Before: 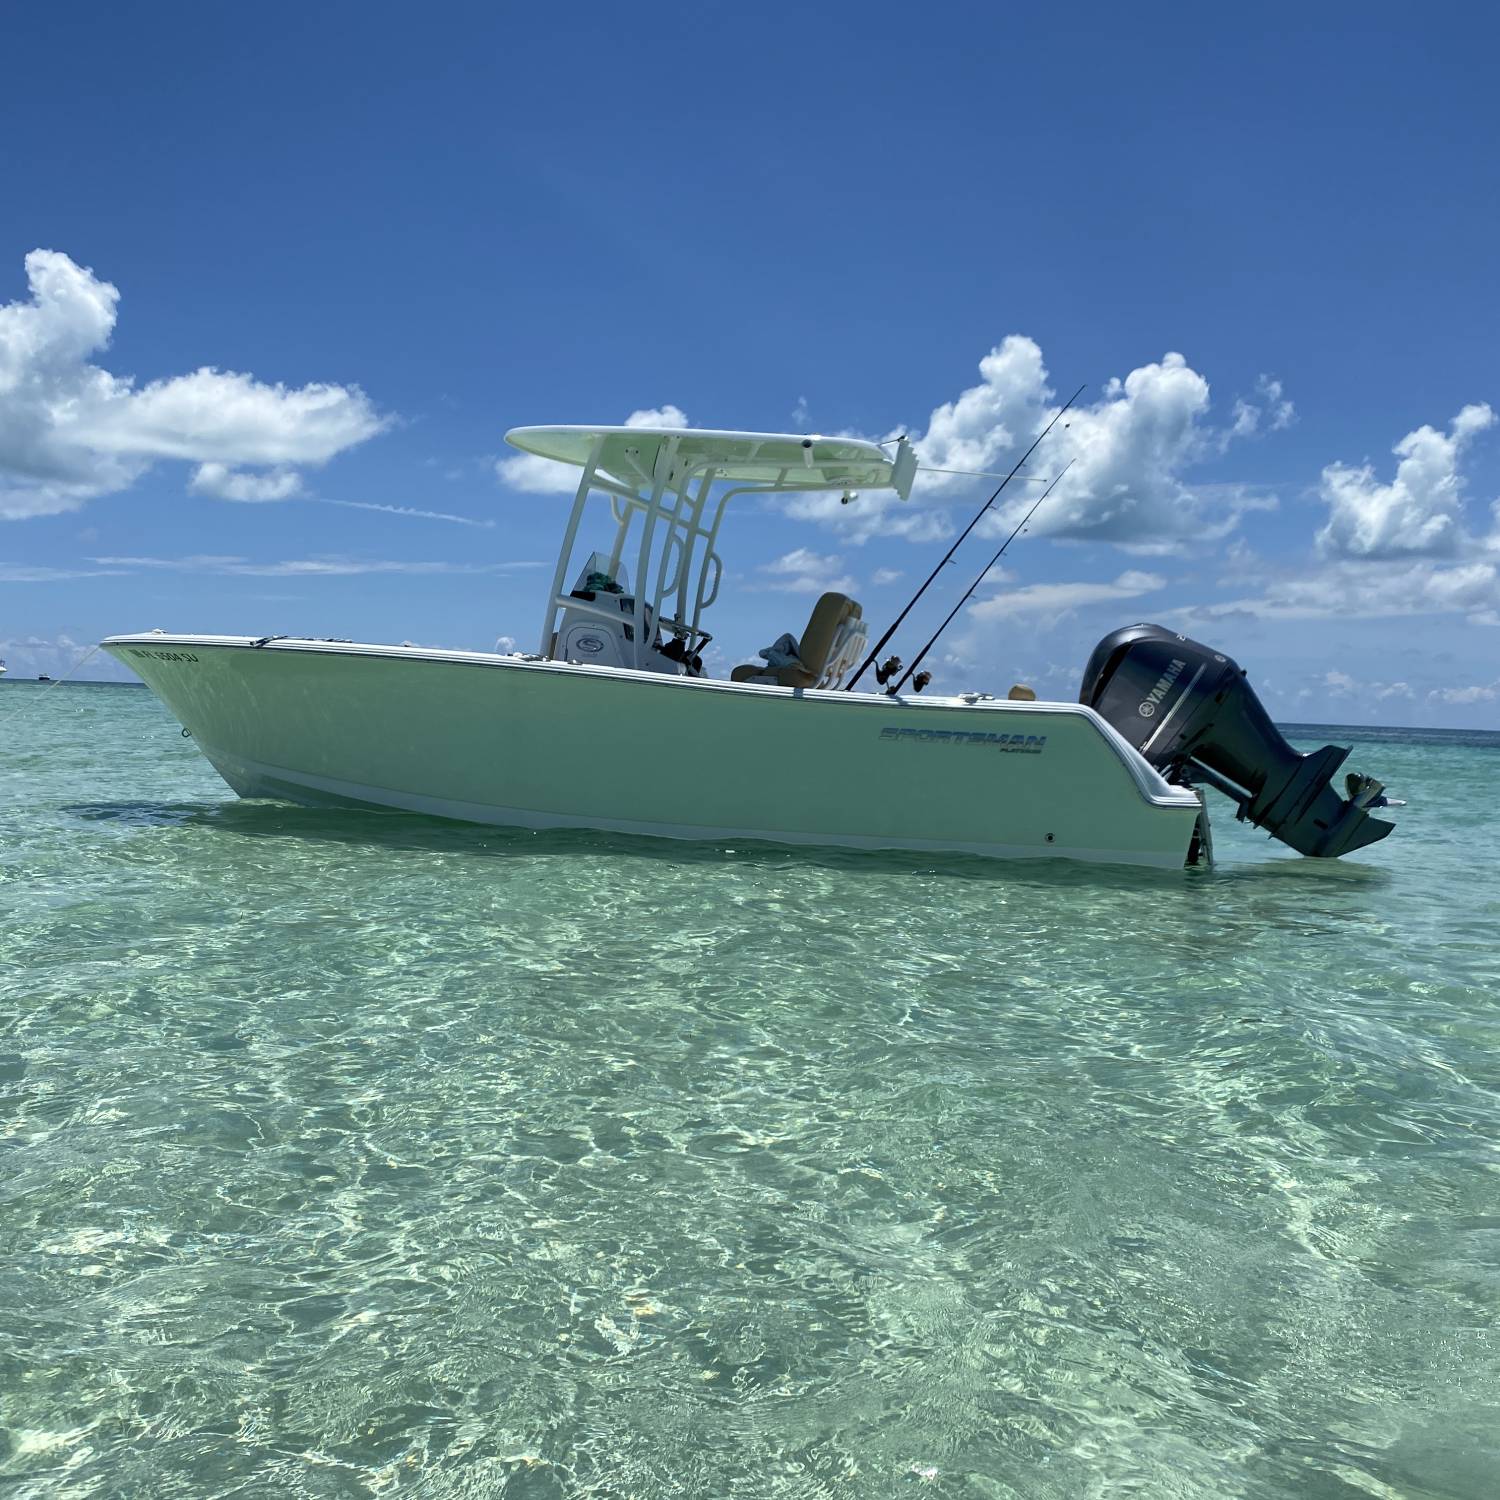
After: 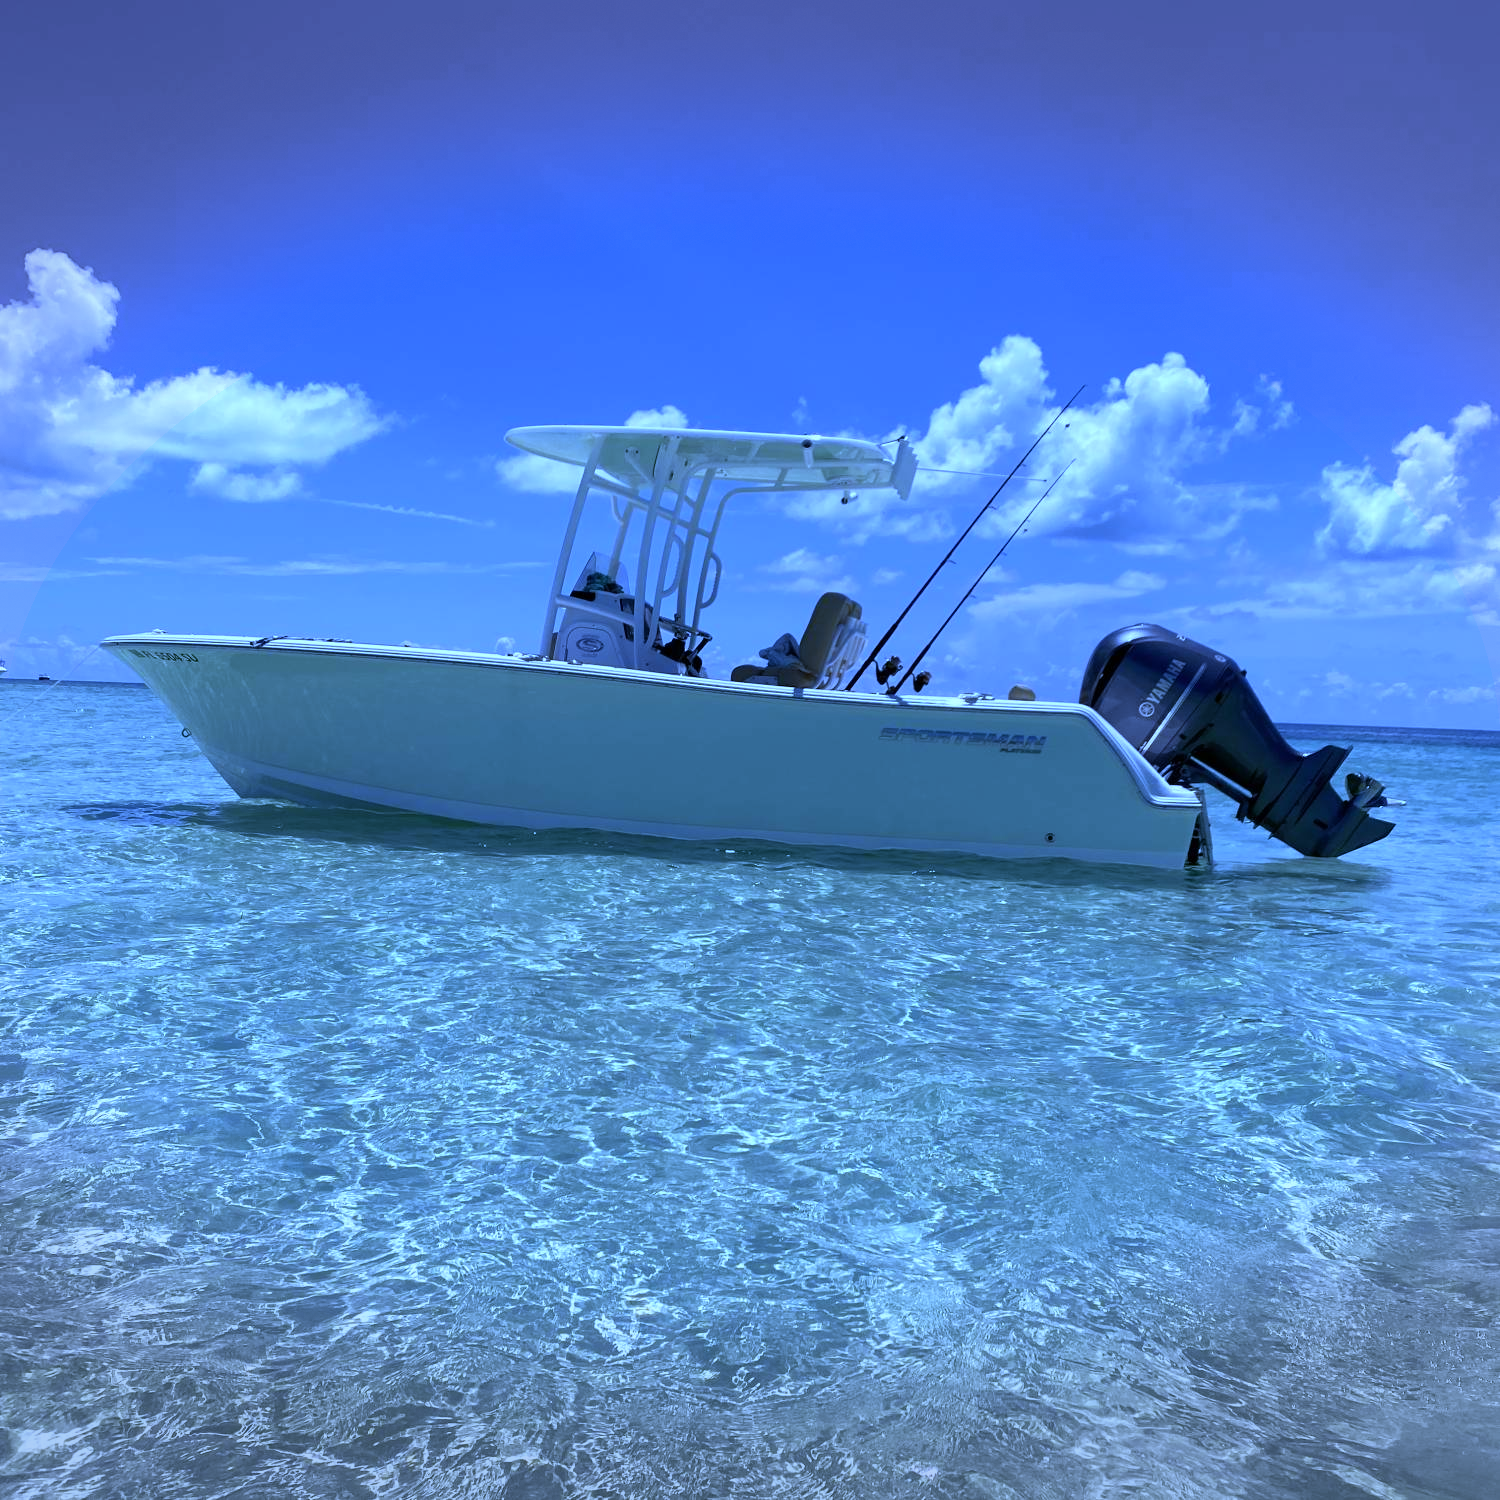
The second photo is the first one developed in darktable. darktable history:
vignetting: fall-off start 100%, brightness -0.406, saturation -0.3, width/height ratio 1.324, dithering 8-bit output, unbound false
white balance: red 0.766, blue 1.537
